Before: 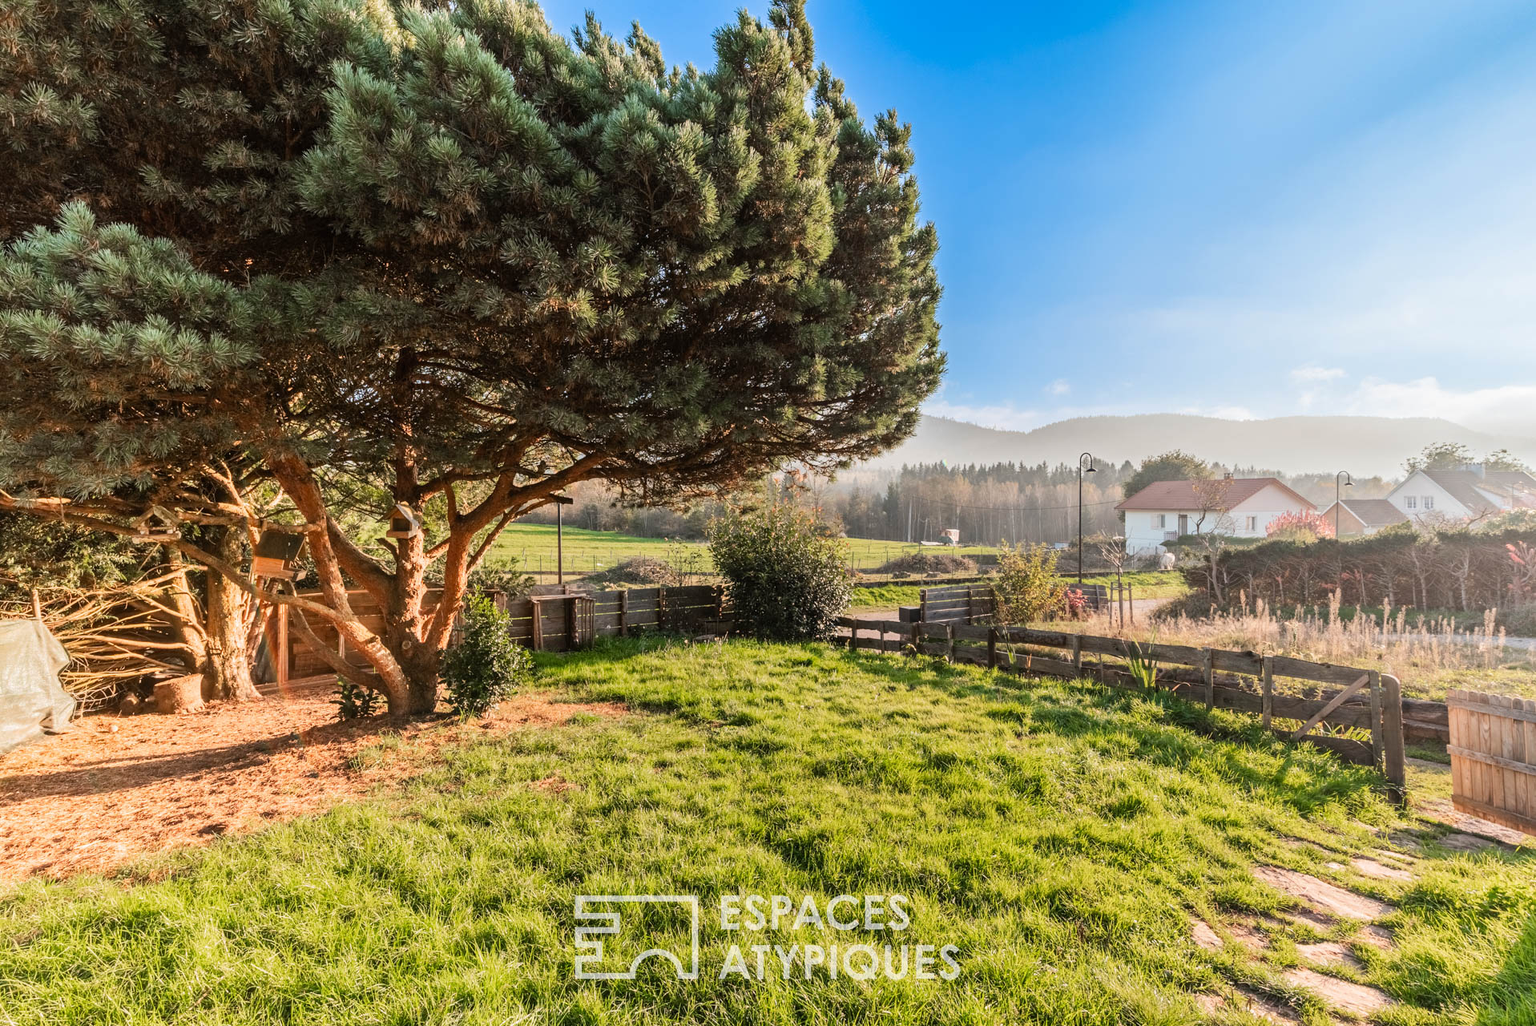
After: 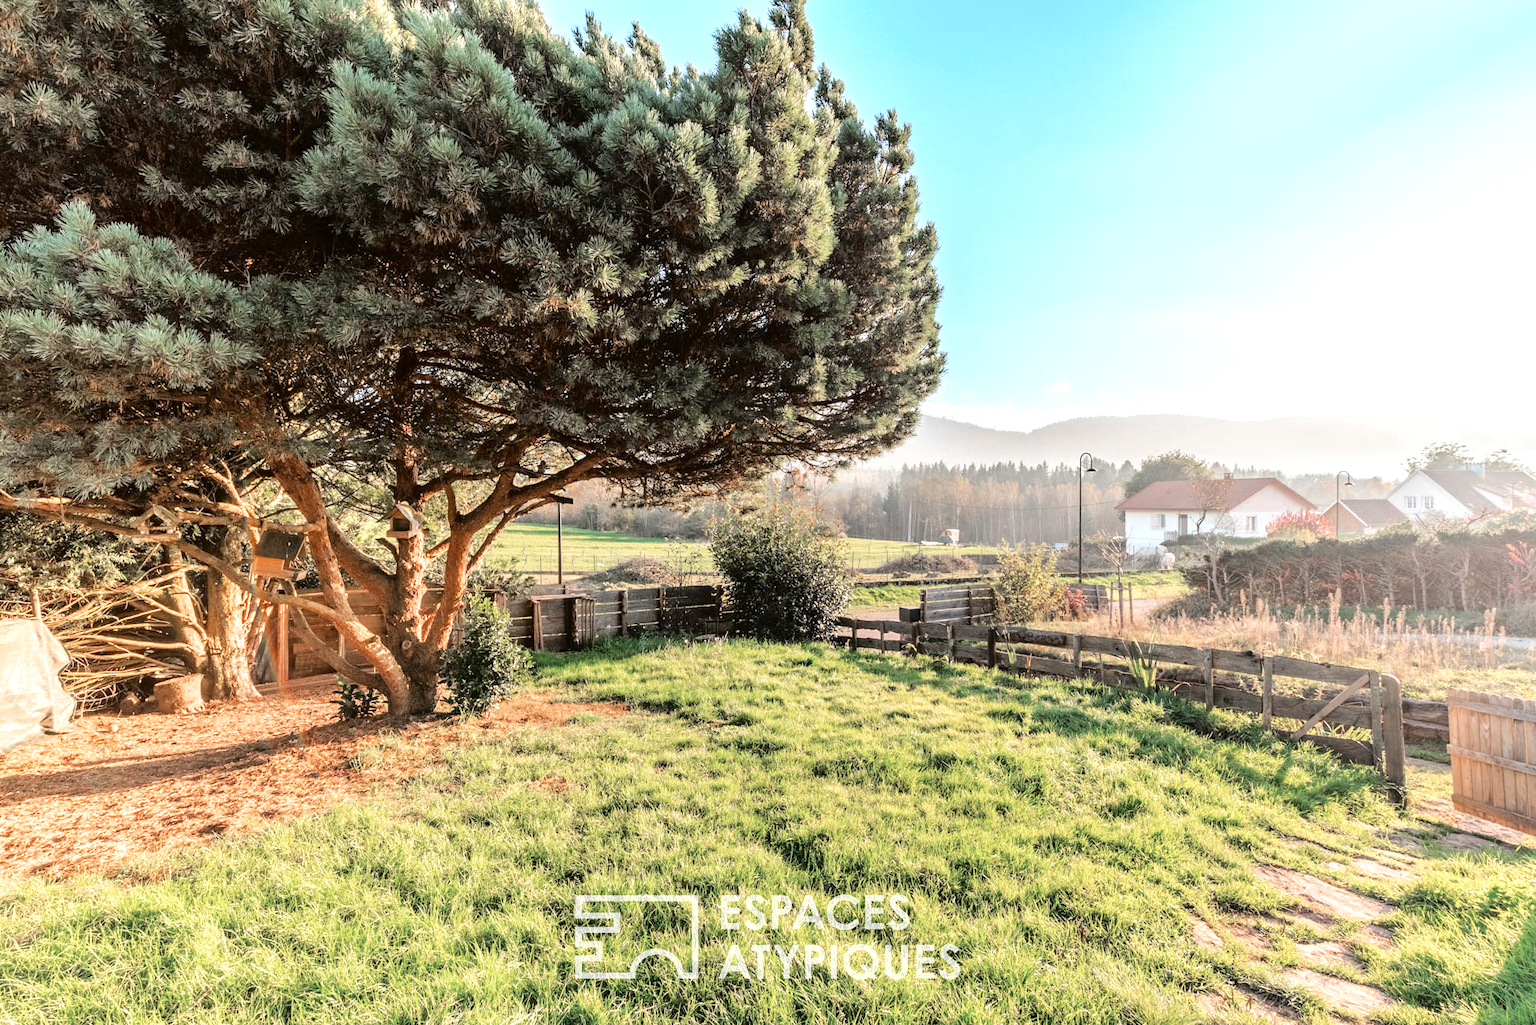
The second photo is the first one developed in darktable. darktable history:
exposure: black level correction 0, exposure 0.499 EV, compensate highlight preservation false
tone curve: curves: ch0 [(0, 0) (0.003, 0.001) (0.011, 0.008) (0.025, 0.015) (0.044, 0.025) (0.069, 0.037) (0.1, 0.056) (0.136, 0.091) (0.177, 0.157) (0.224, 0.231) (0.277, 0.319) (0.335, 0.4) (0.399, 0.493) (0.468, 0.571) (0.543, 0.645) (0.623, 0.706) (0.709, 0.77) (0.801, 0.838) (0.898, 0.918) (1, 1)], color space Lab, independent channels, preserve colors none
color zones: curves: ch0 [(0, 0.5) (0.125, 0.4) (0.25, 0.5) (0.375, 0.4) (0.5, 0.4) (0.625, 0.6) (0.75, 0.6) (0.875, 0.5)]; ch1 [(0, 0.35) (0.125, 0.45) (0.25, 0.35) (0.375, 0.35) (0.5, 0.35) (0.625, 0.35) (0.75, 0.45) (0.875, 0.35)]; ch2 [(0, 0.6) (0.125, 0.5) (0.25, 0.5) (0.375, 0.6) (0.5, 0.6) (0.625, 0.5) (0.75, 0.5) (0.875, 0.5)]
tone equalizer: edges refinement/feathering 500, mask exposure compensation -1.57 EV, preserve details no
